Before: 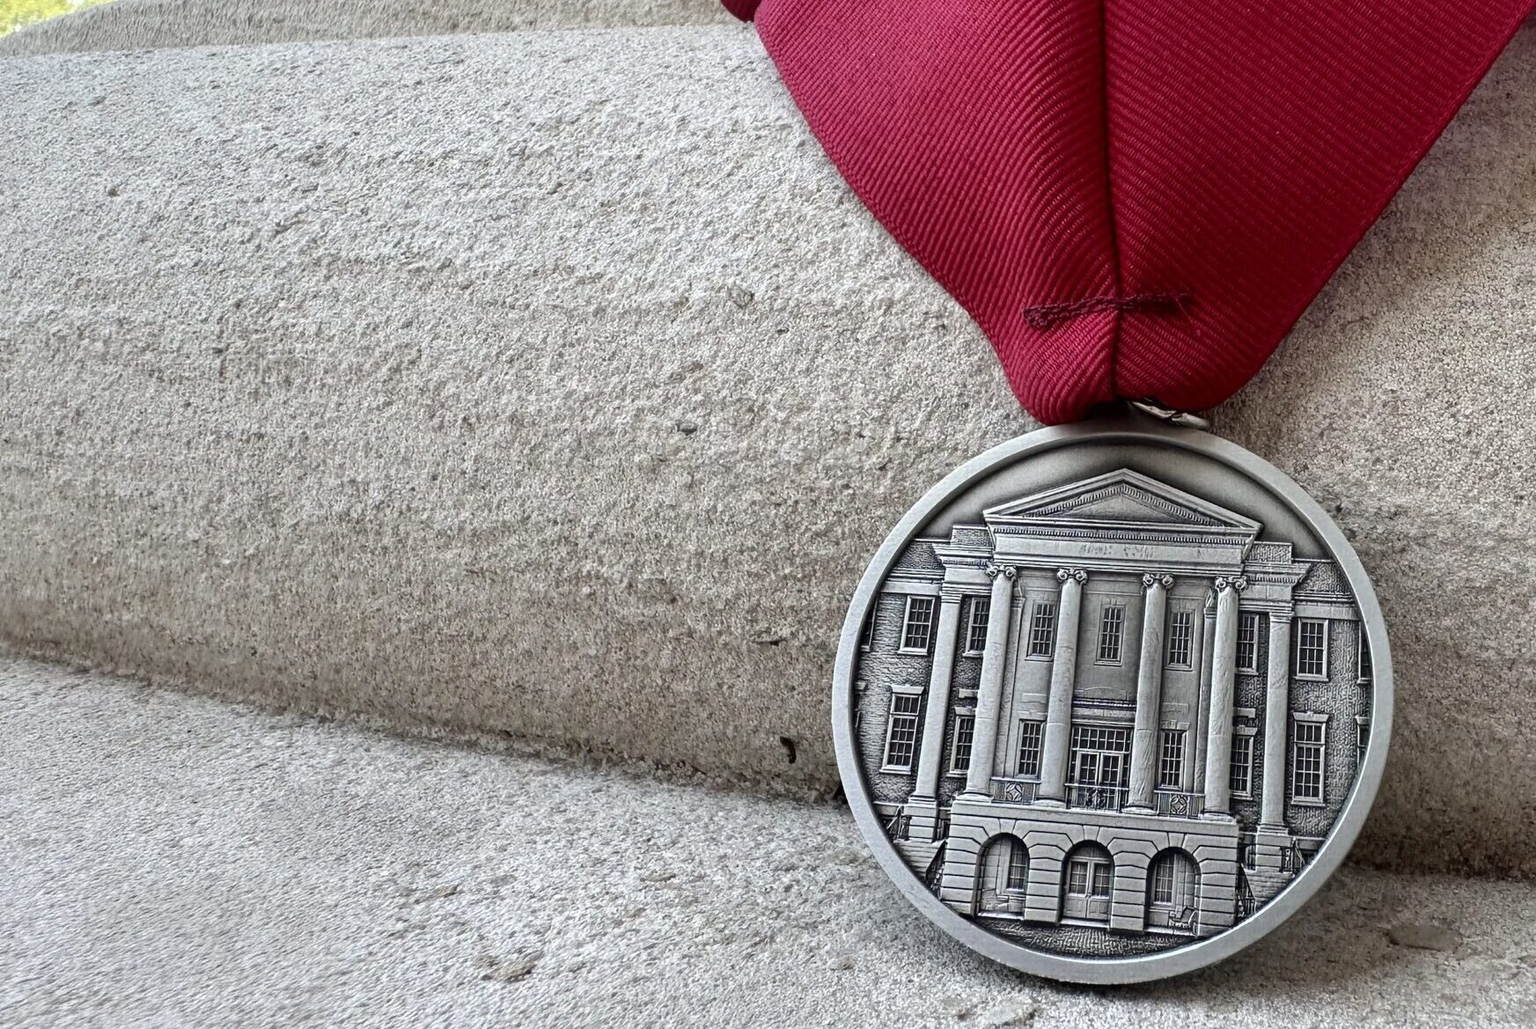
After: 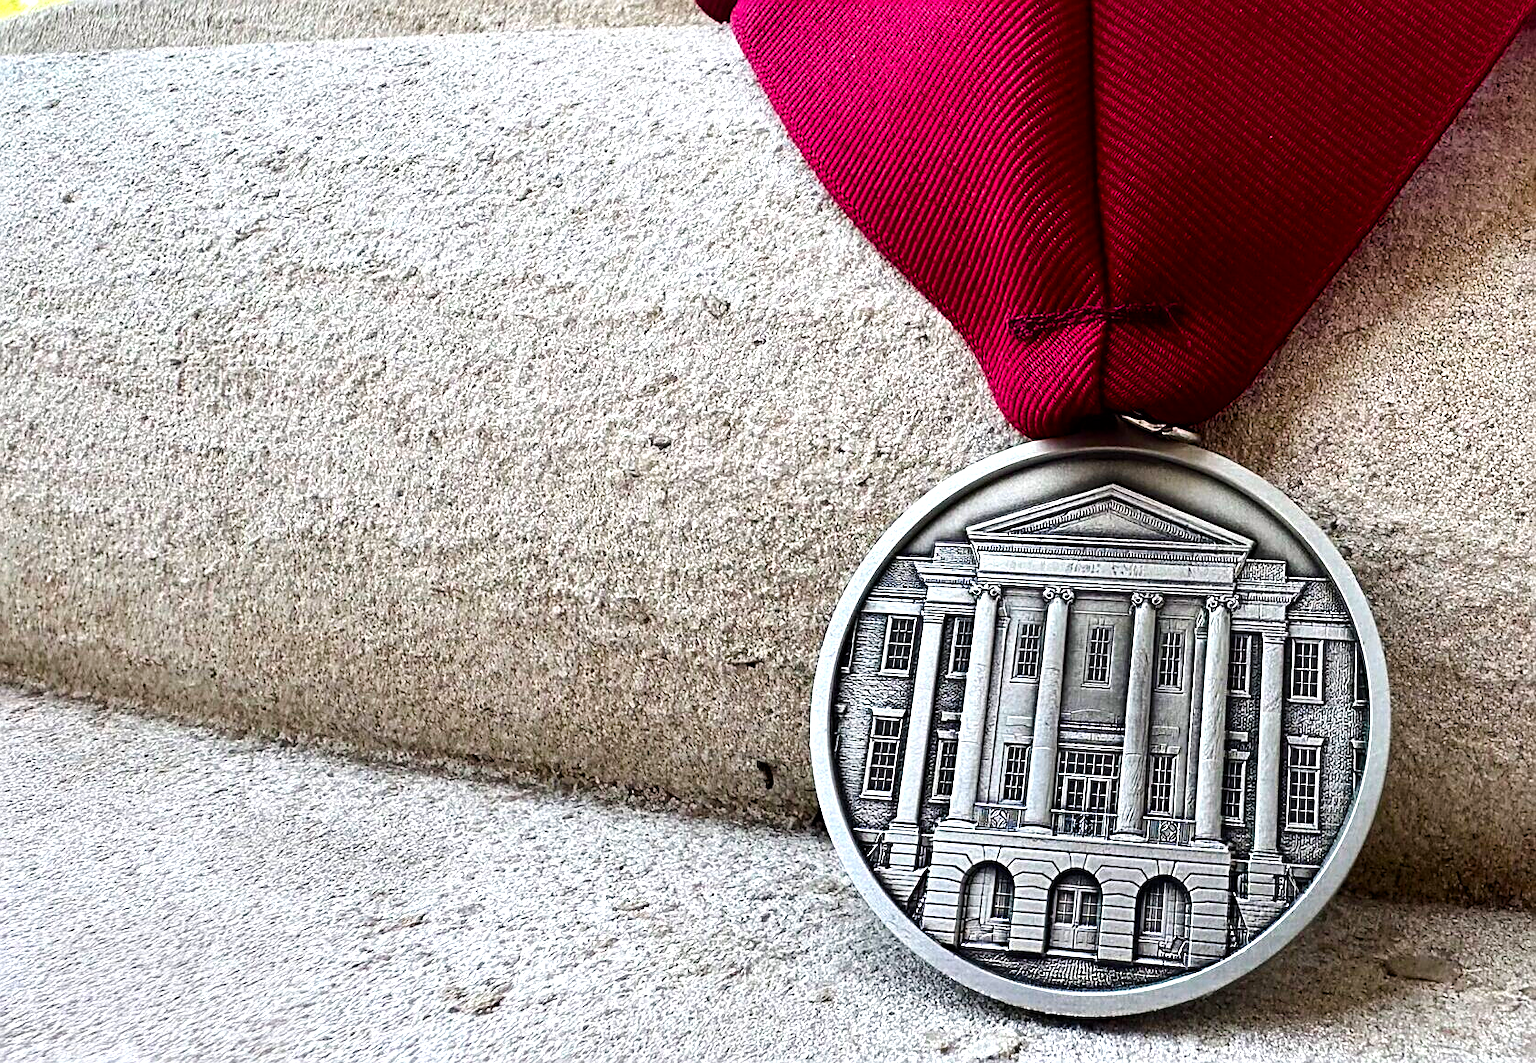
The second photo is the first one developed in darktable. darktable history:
tone equalizer: -8 EV -0.723 EV, -7 EV -0.687 EV, -6 EV -0.611 EV, -5 EV -0.412 EV, -3 EV 0.37 EV, -2 EV 0.6 EV, -1 EV 0.675 EV, +0 EV 0.744 EV, edges refinement/feathering 500, mask exposure compensation -1.57 EV, preserve details no
sharpen: on, module defaults
exposure: exposure 0.02 EV, compensate highlight preservation false
color balance rgb: highlights gain › chroma 0.125%, highlights gain › hue 332.97°, perceptual saturation grading › global saturation 40.816%, perceptual saturation grading › highlights -24.752%, perceptual saturation grading › mid-tones 34.598%, perceptual saturation grading › shadows 35.999%, global vibrance 20%
crop and rotate: left 3.194%
